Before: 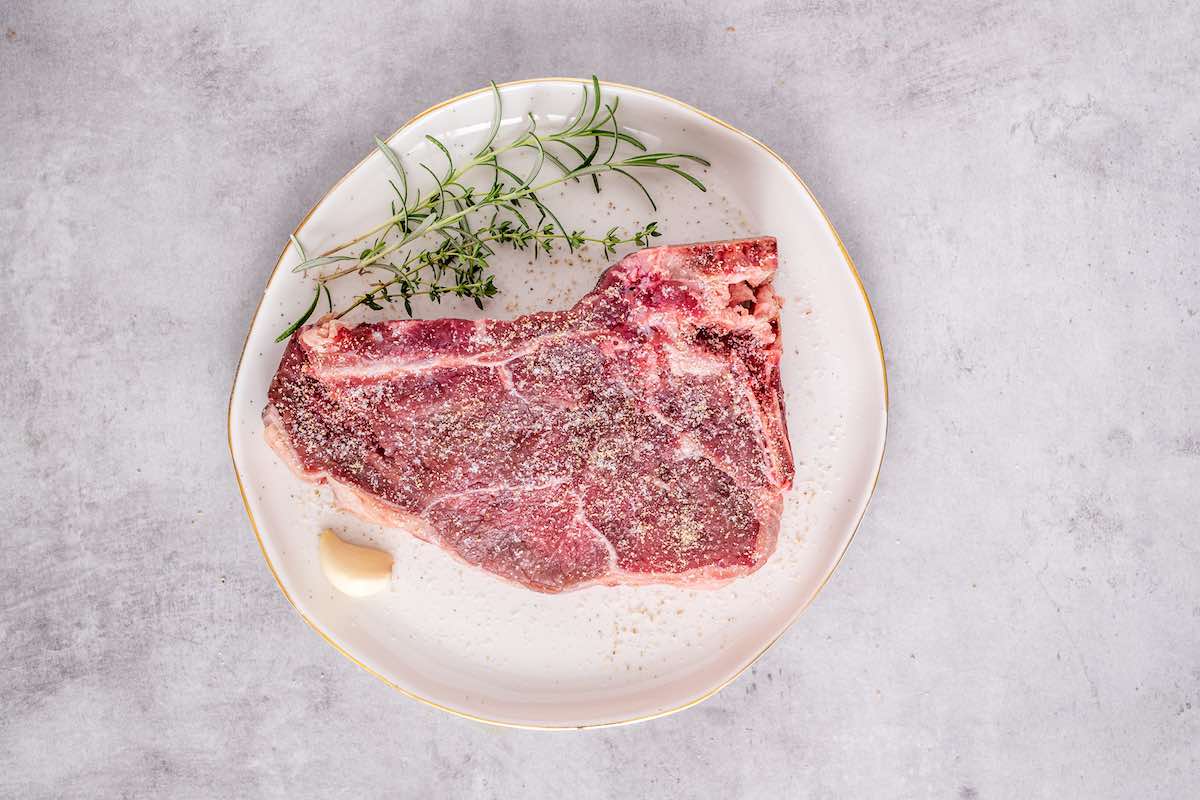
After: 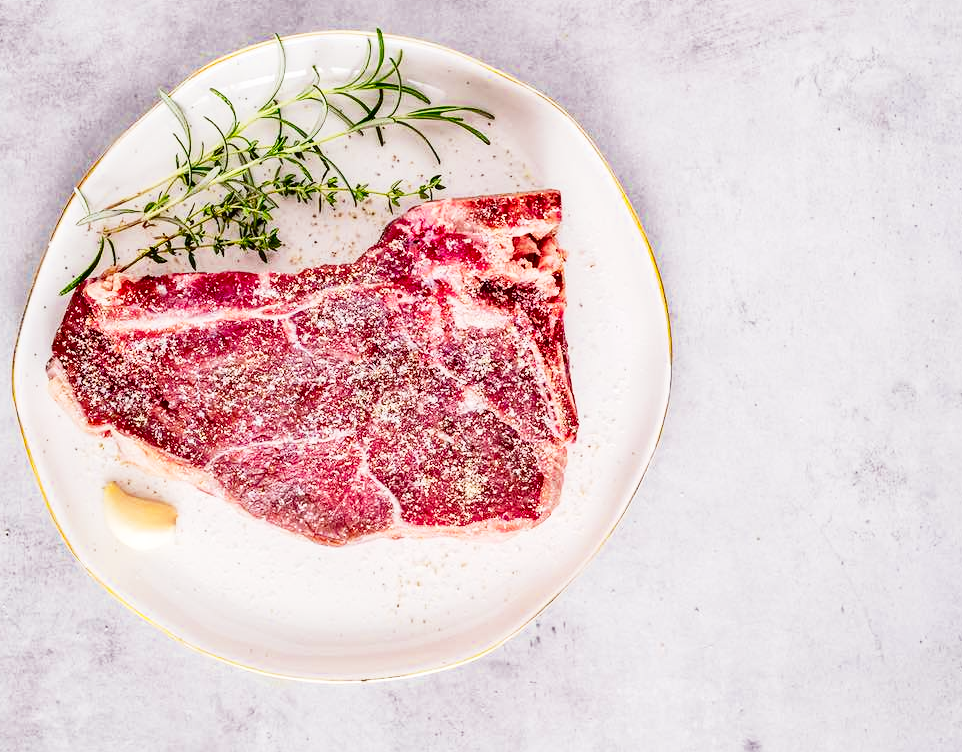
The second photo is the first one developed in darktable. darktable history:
base curve: curves: ch0 [(0, 0) (0.028, 0.03) (0.121, 0.232) (0.46, 0.748) (0.859, 0.968) (1, 1)], preserve colors none
color zones: curves: ch0 [(0, 0.613) (0.01, 0.613) (0.245, 0.448) (0.498, 0.529) (0.642, 0.665) (0.879, 0.777) (0.99, 0.613)]; ch1 [(0, 0.035) (0.121, 0.189) (0.259, 0.197) (0.415, 0.061) (0.589, 0.022) (0.732, 0.022) (0.857, 0.026) (0.991, 0.053)], mix -136.72%
shadows and highlights: white point adjustment 0.063, soften with gaussian
crop and rotate: left 18.009%, top 5.99%, right 1.756%
